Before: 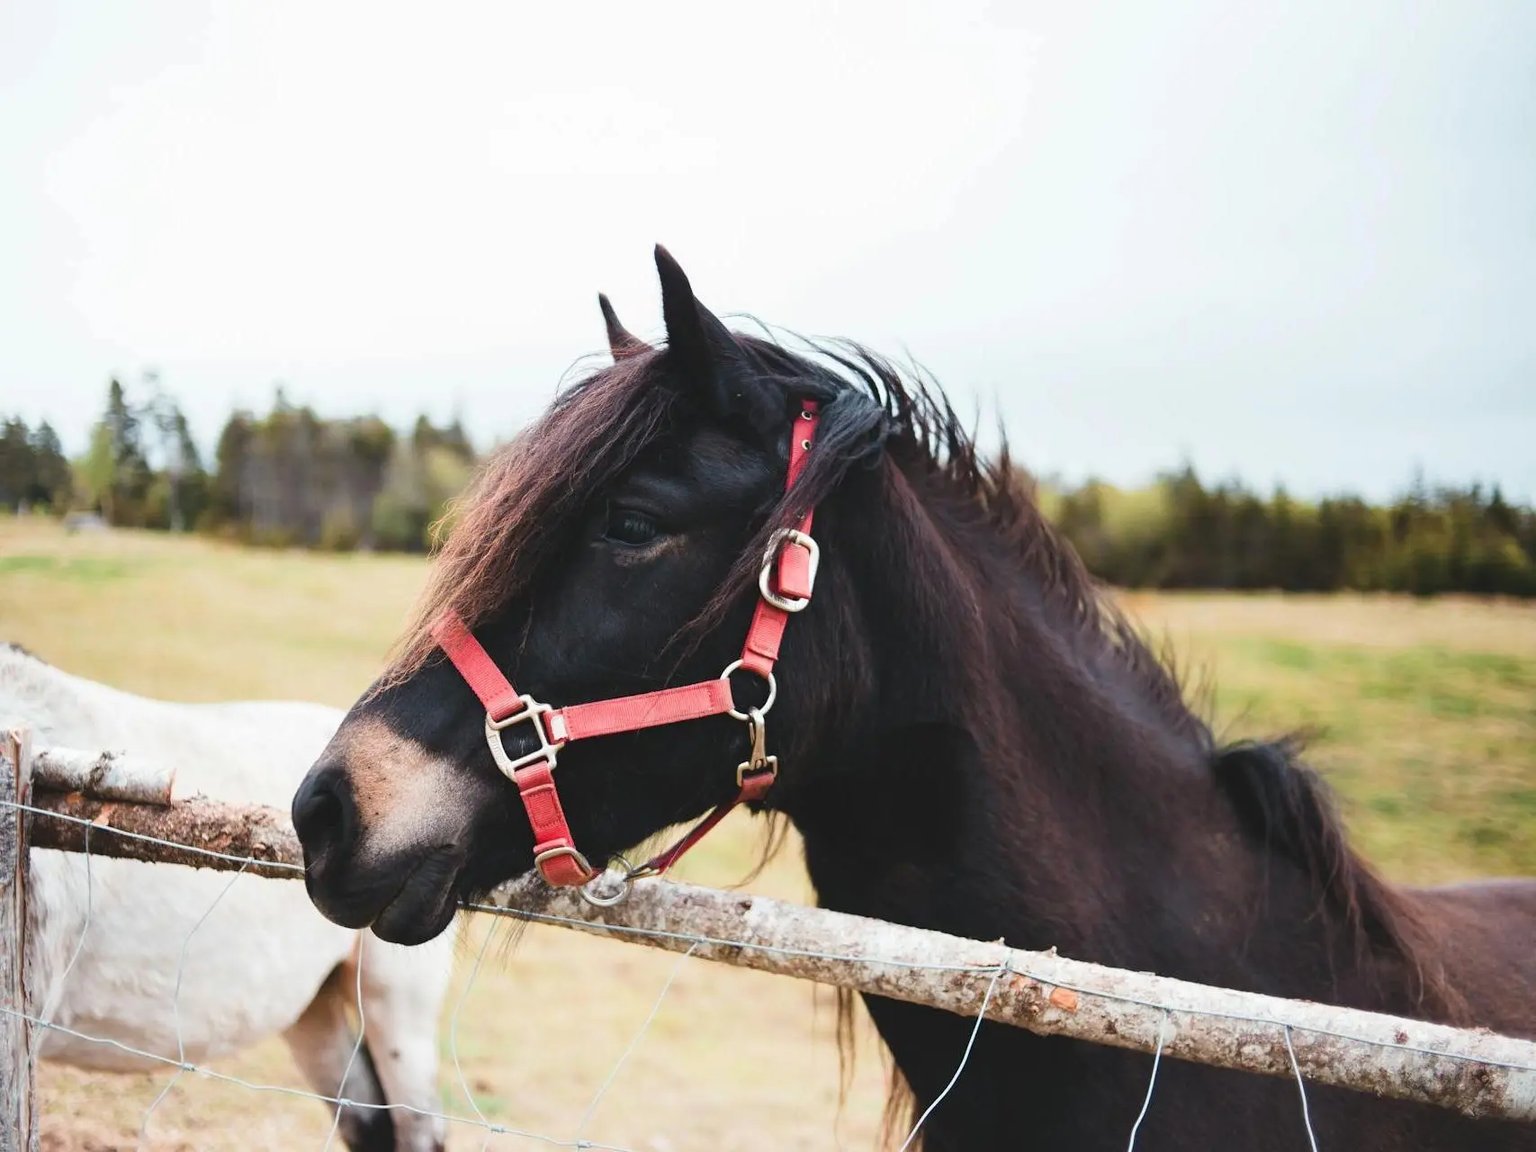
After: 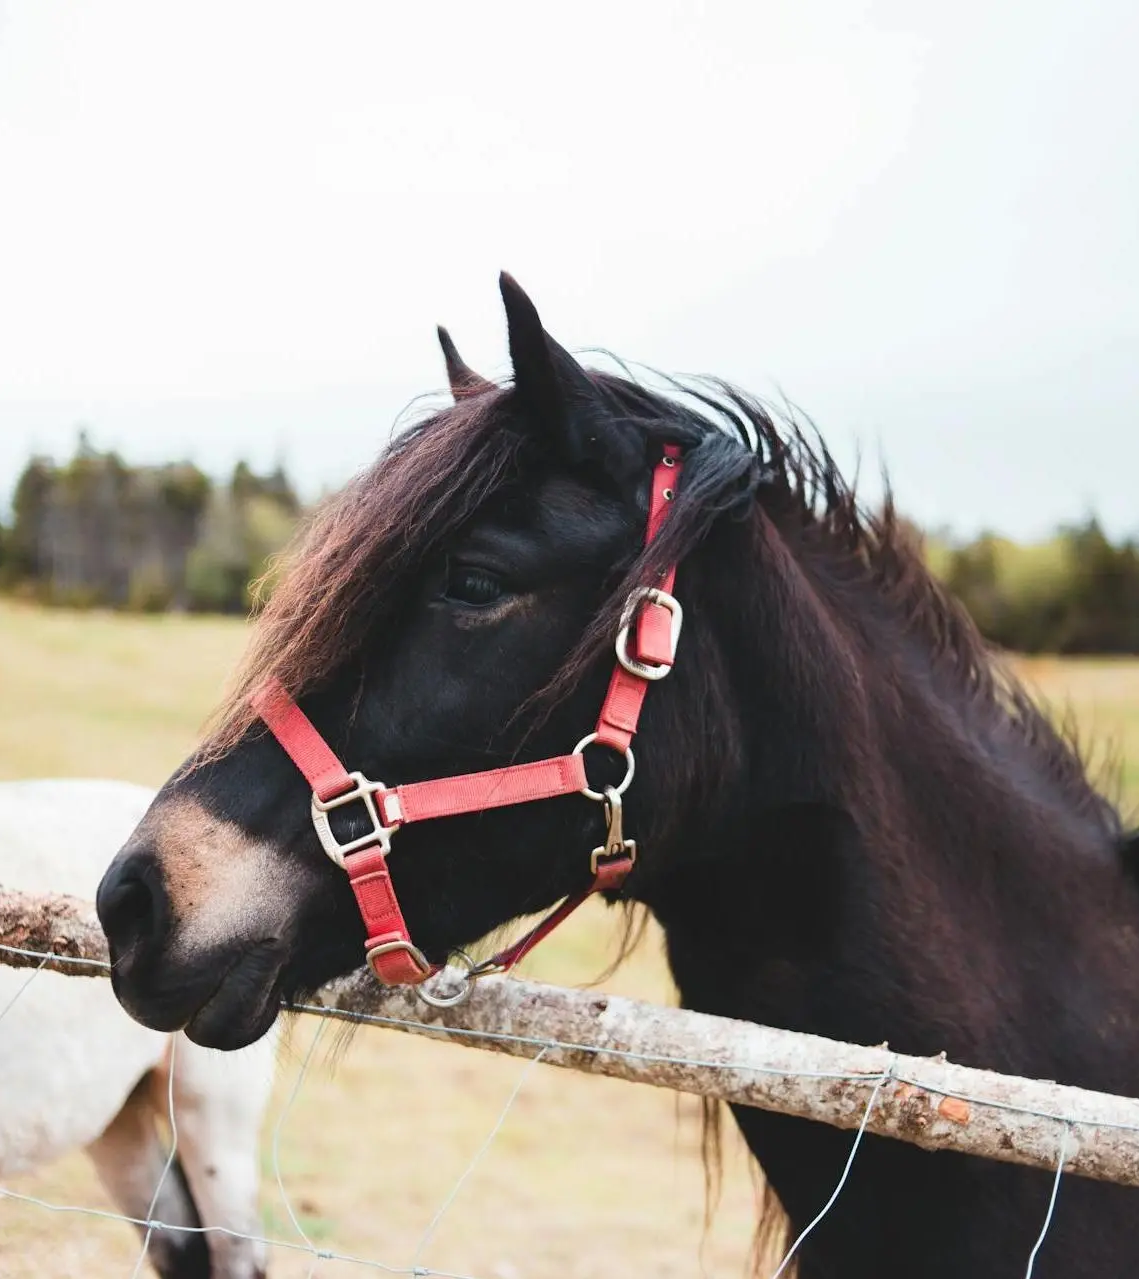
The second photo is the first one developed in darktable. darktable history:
crop and rotate: left 13.386%, right 19.885%
